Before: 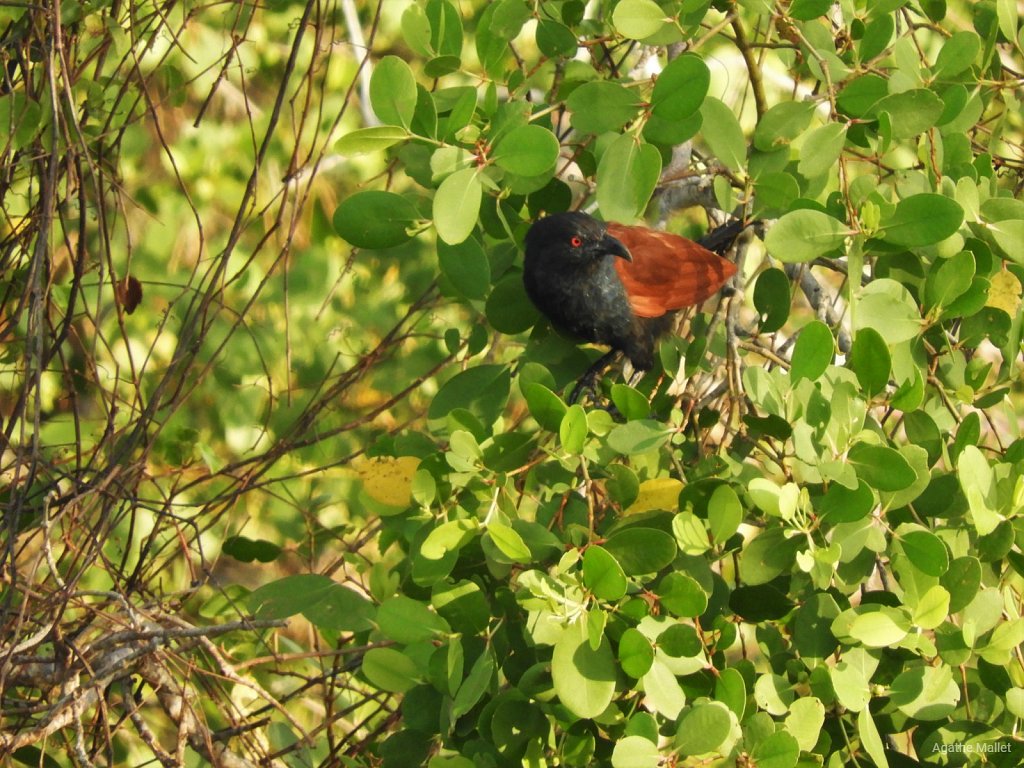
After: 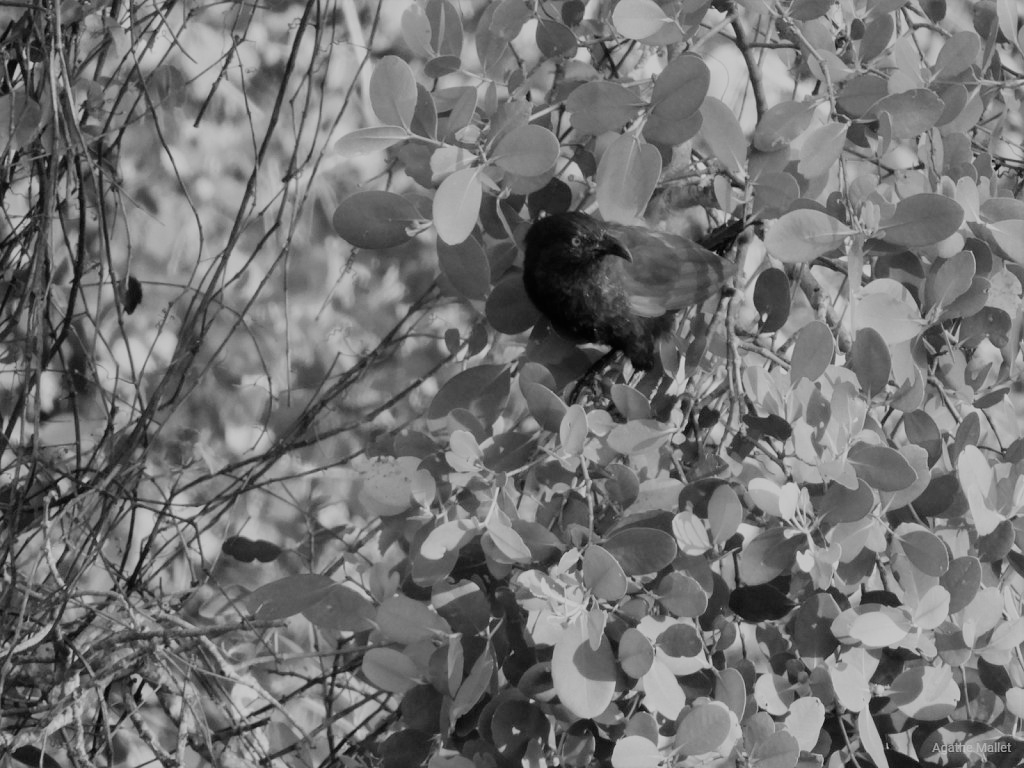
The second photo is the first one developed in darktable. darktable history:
filmic rgb: black relative exposure -7.65 EV, white relative exposure 4.56 EV, hardness 3.61
exposure: exposure -0.041 EV, compensate highlight preservation false
monochrome: a 73.58, b 64.21
